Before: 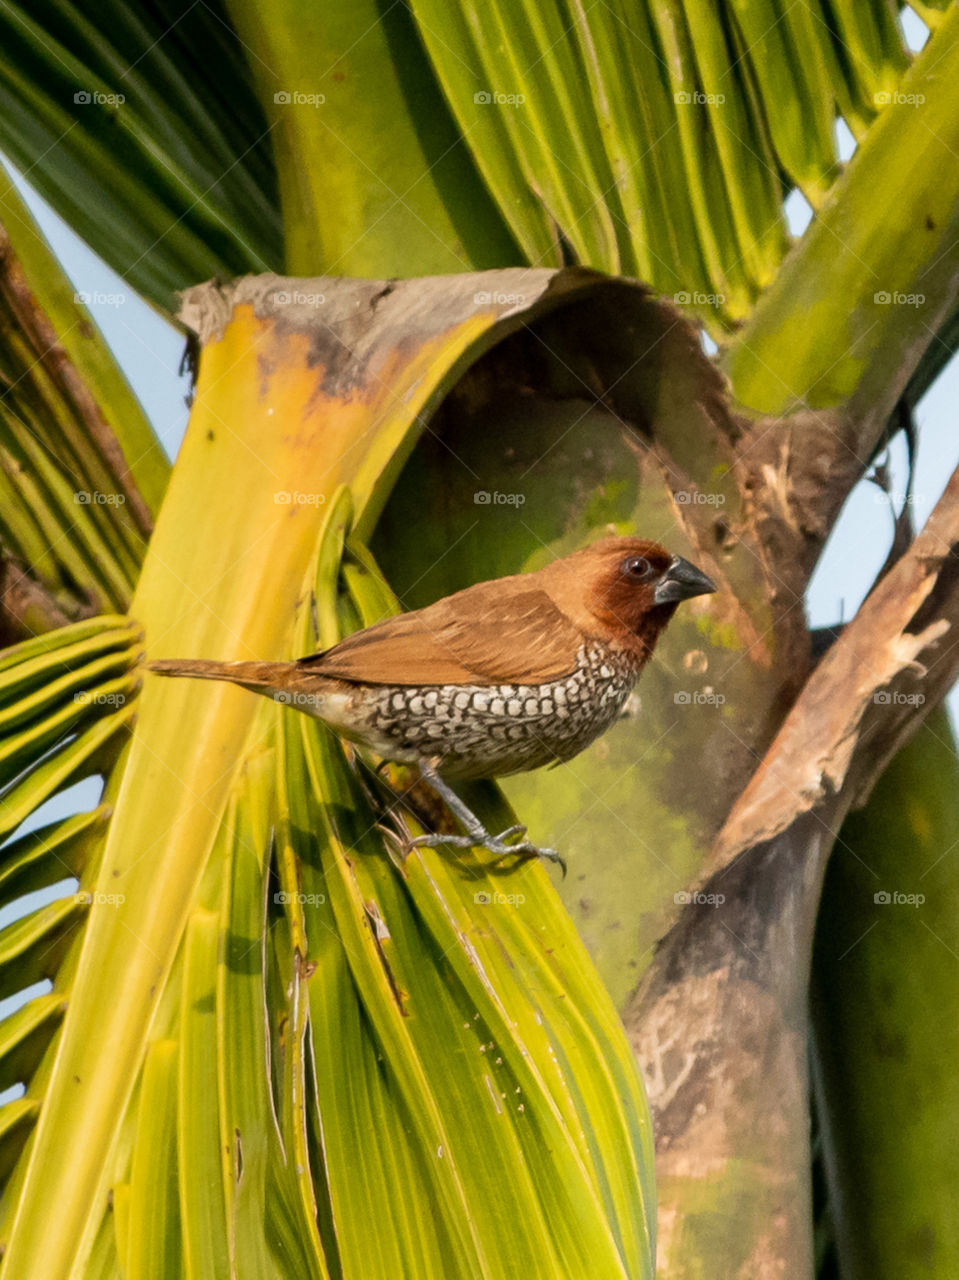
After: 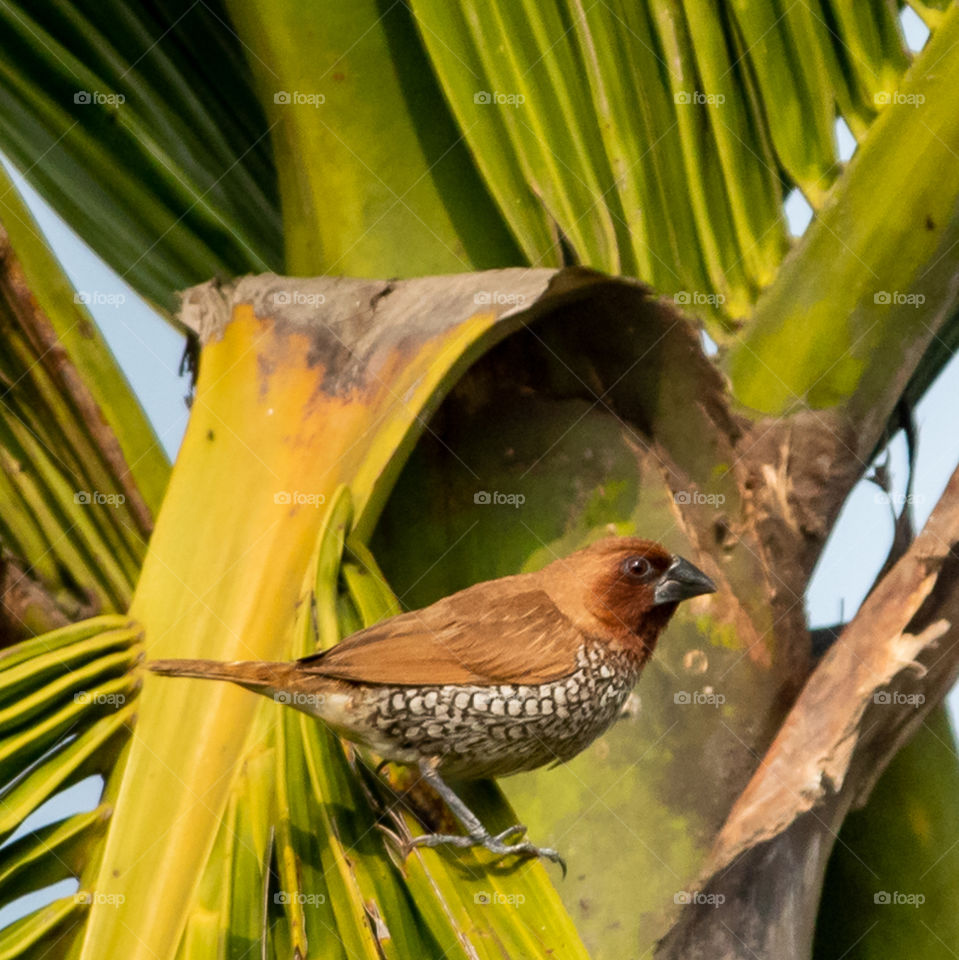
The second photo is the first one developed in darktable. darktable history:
crop: bottom 24.966%
